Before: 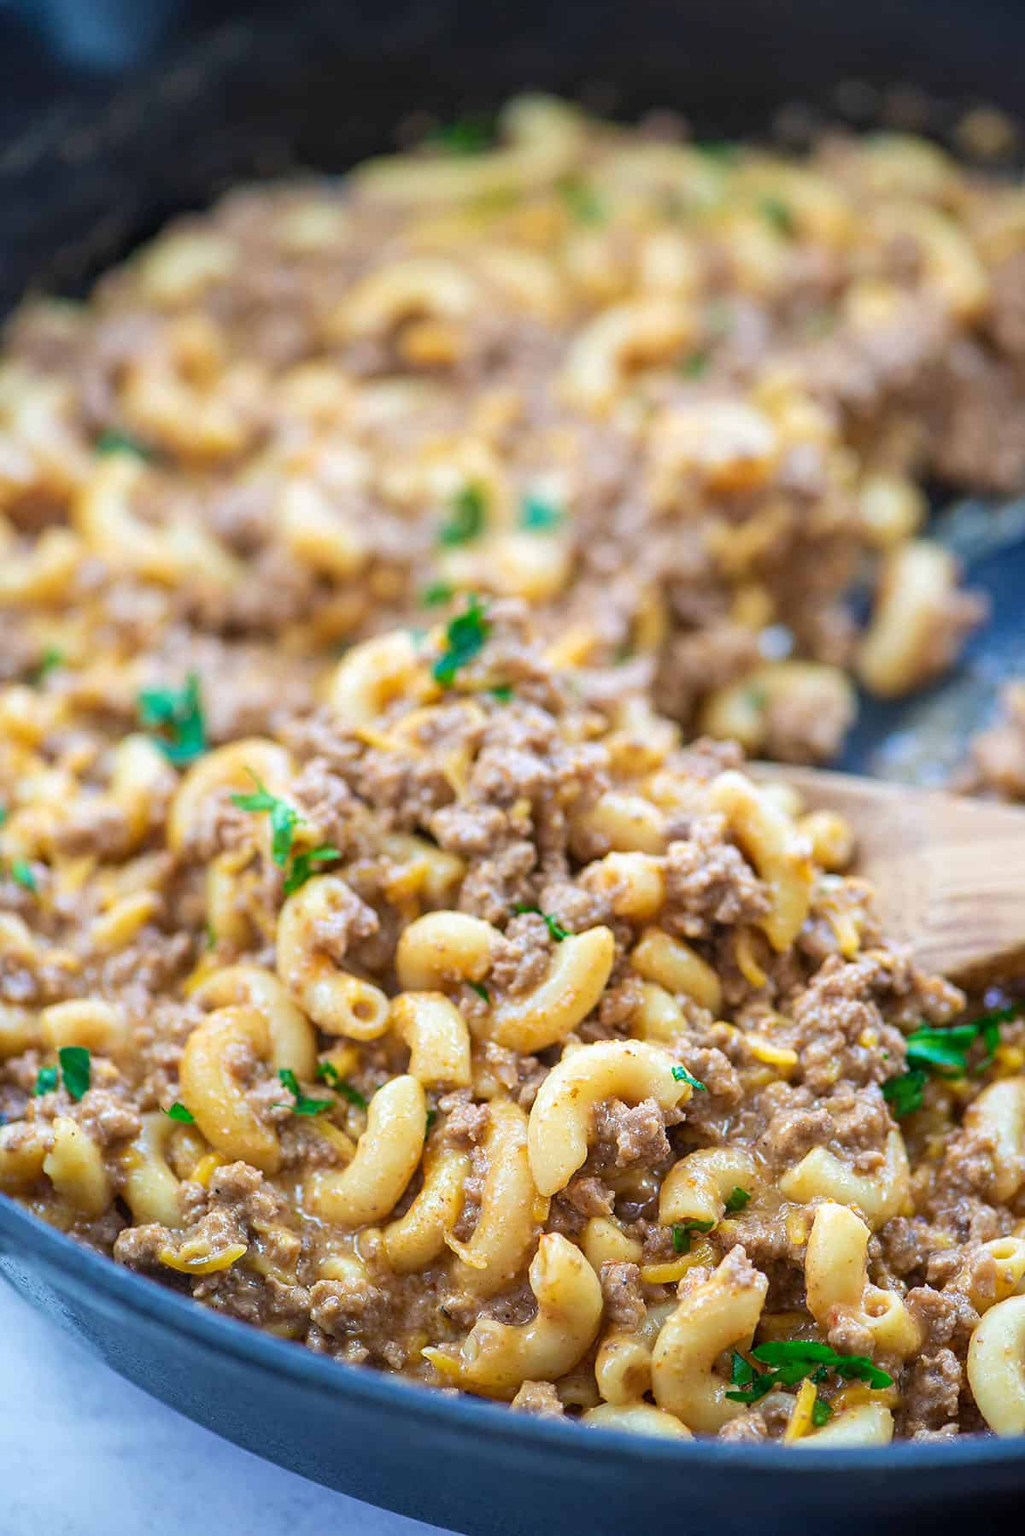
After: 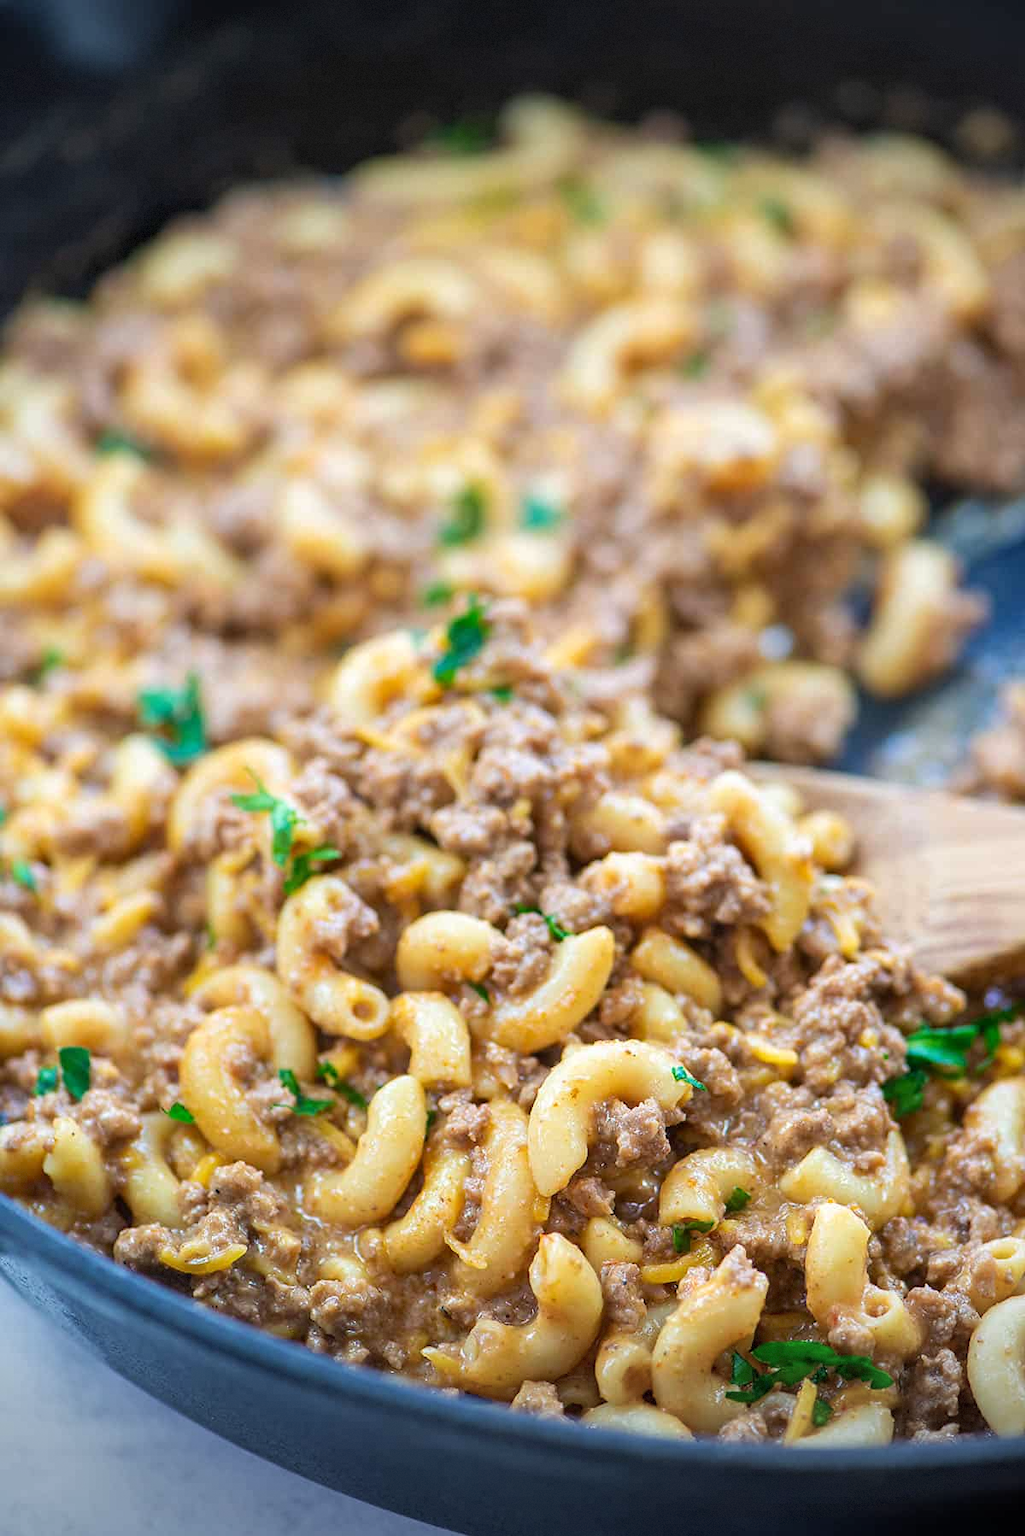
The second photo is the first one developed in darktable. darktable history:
white balance: red 1.009, blue 0.985
vignetting: fall-off start 100%, brightness -0.406, saturation -0.3, width/height ratio 1.324, dithering 8-bit output, unbound false
exposure: compensate highlight preservation false
